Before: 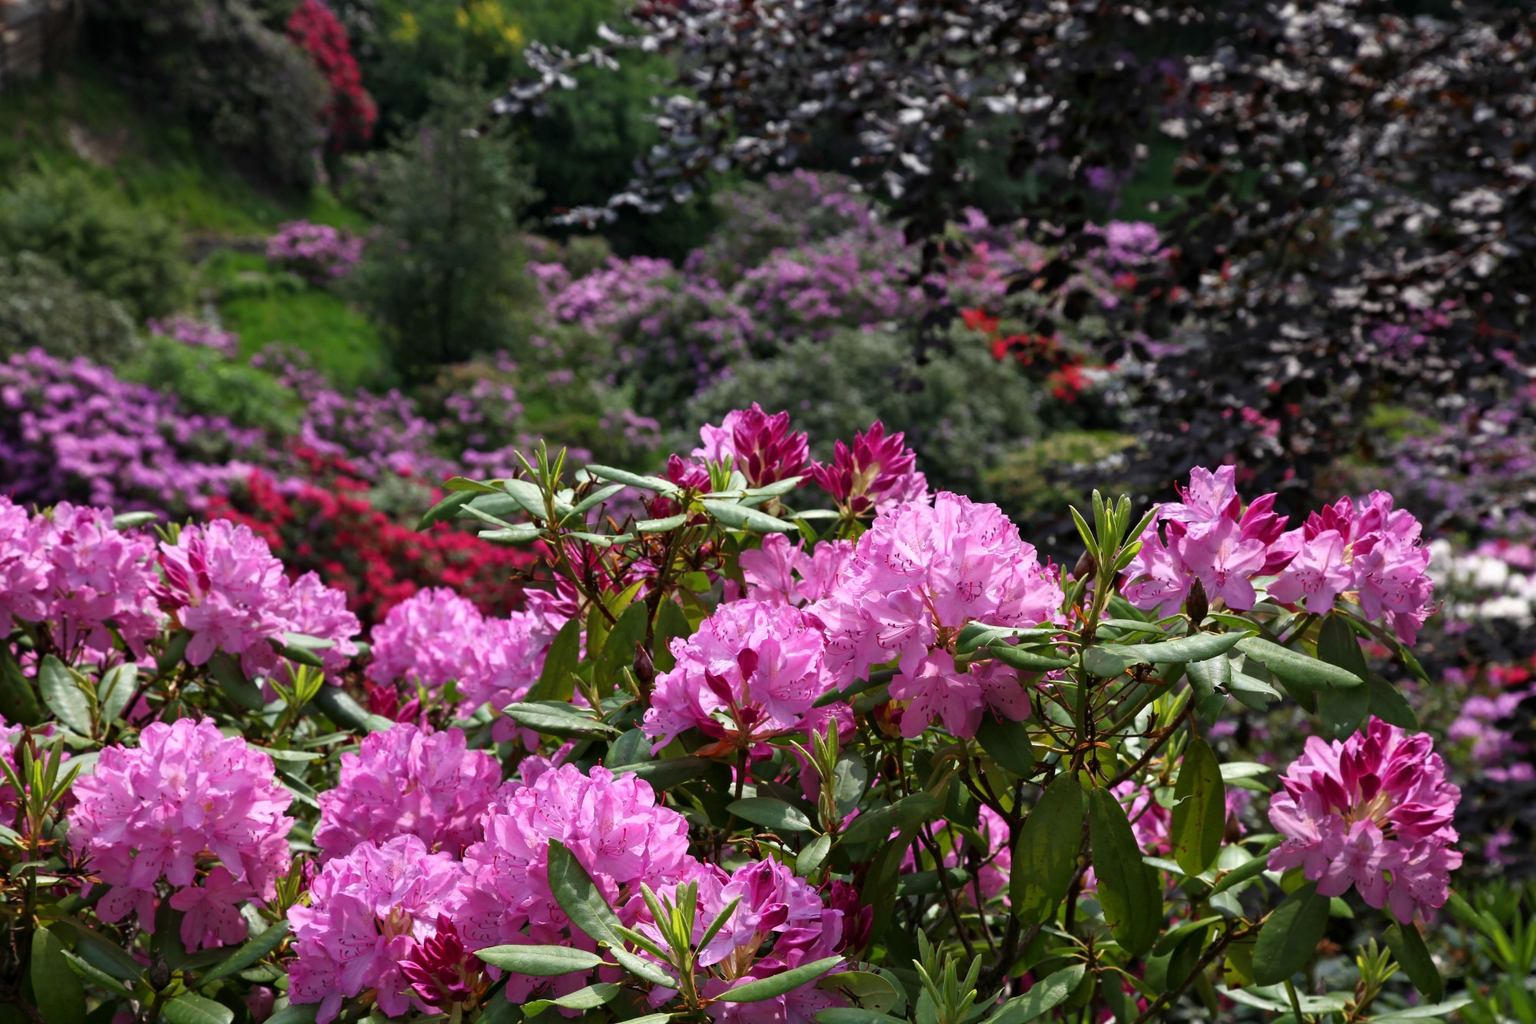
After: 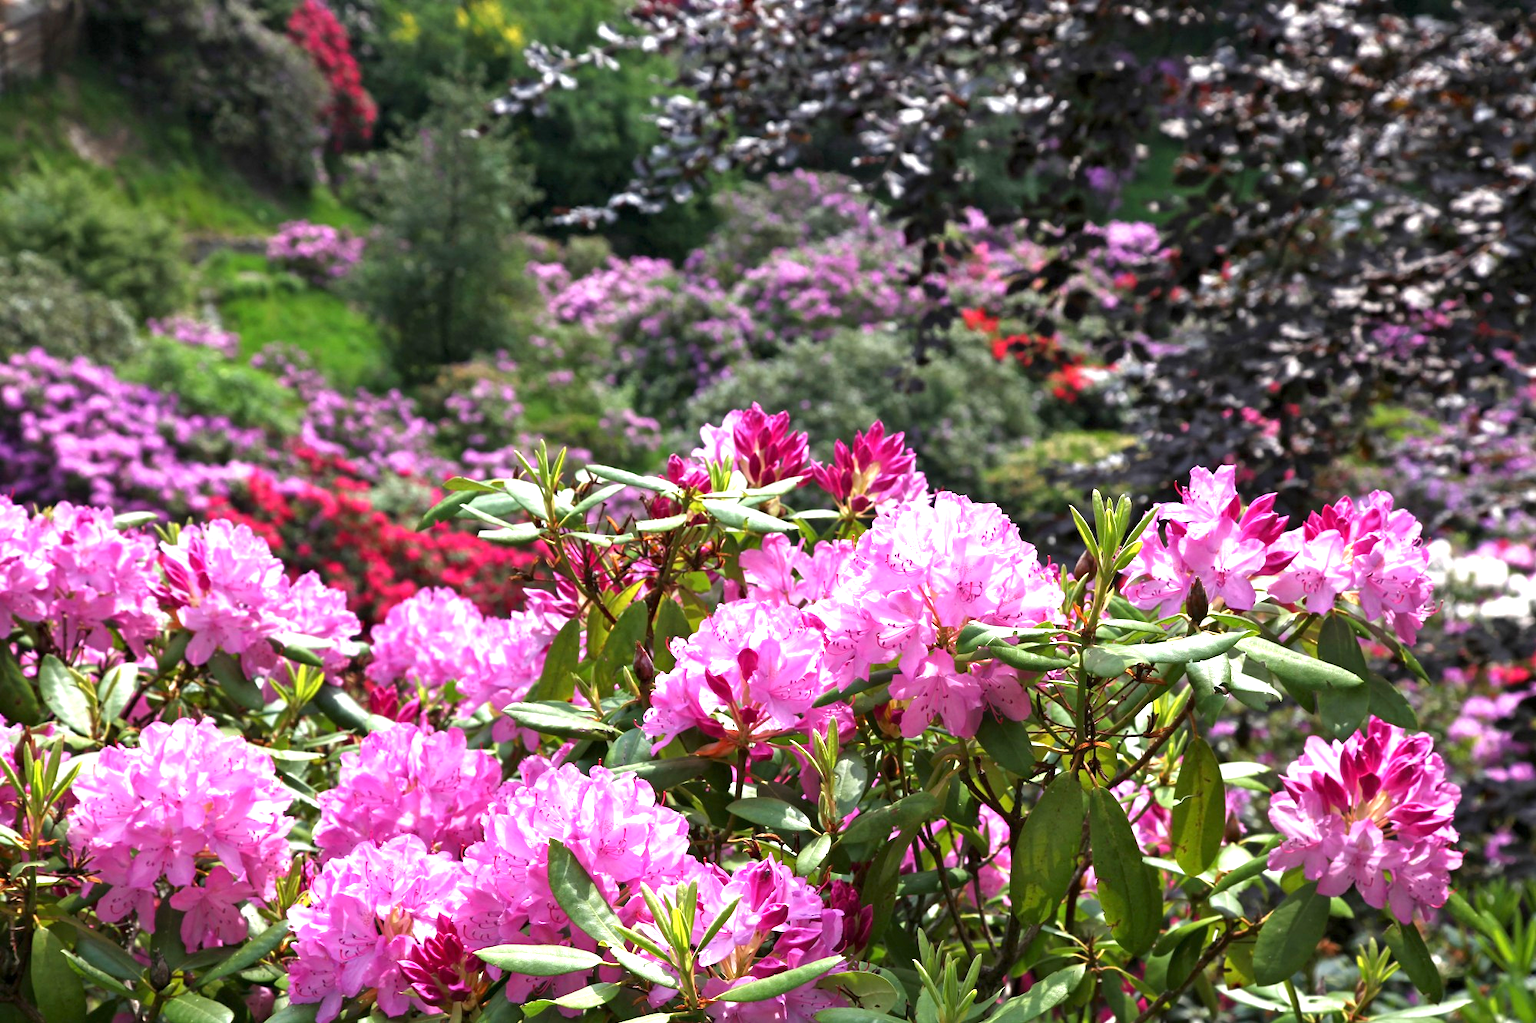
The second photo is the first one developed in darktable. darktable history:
exposure: exposure 1.268 EV, compensate highlight preservation false
